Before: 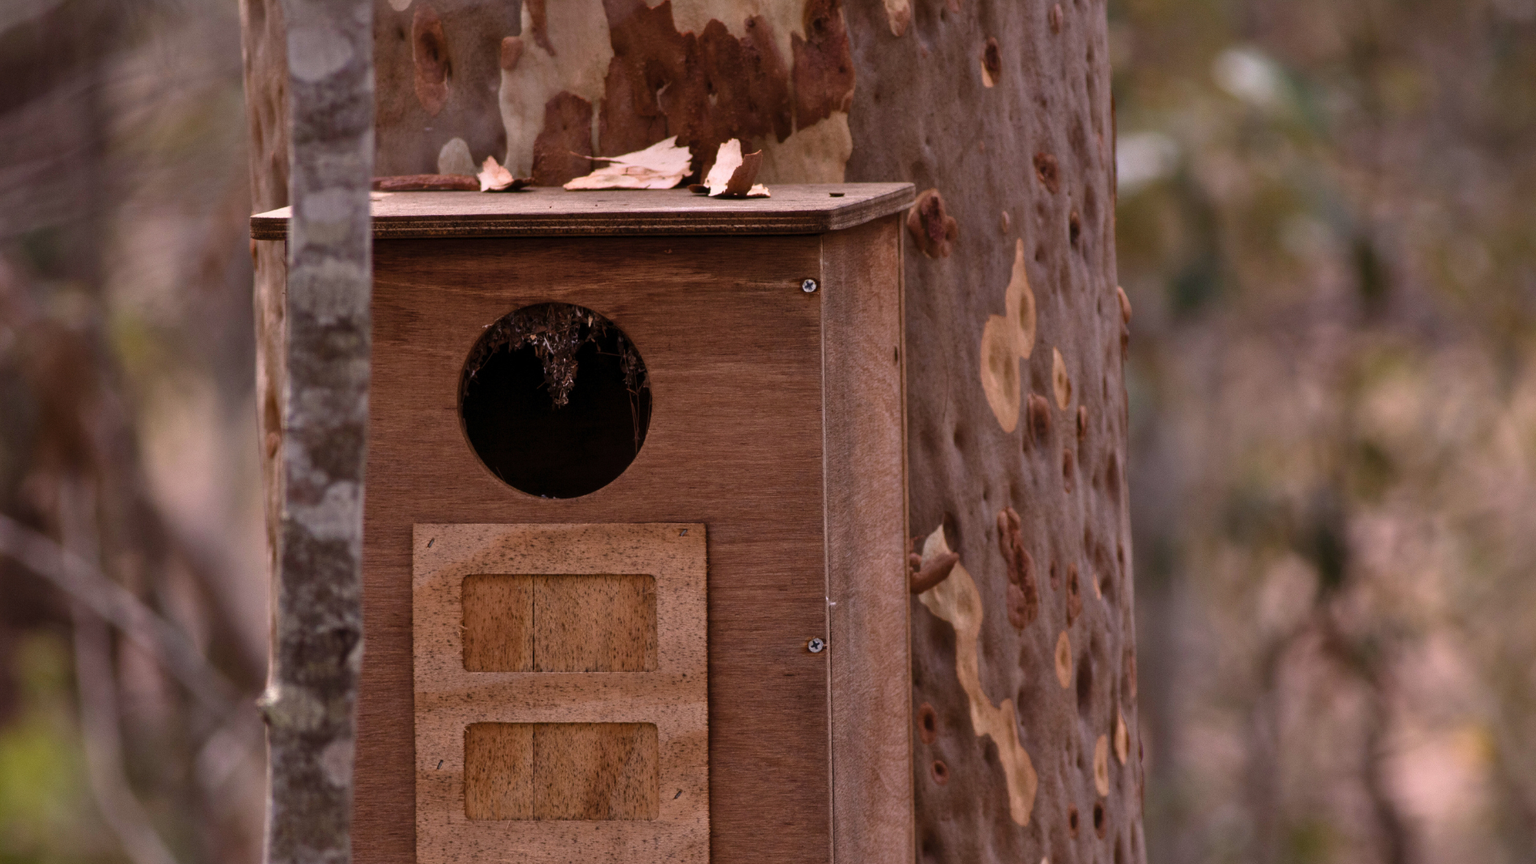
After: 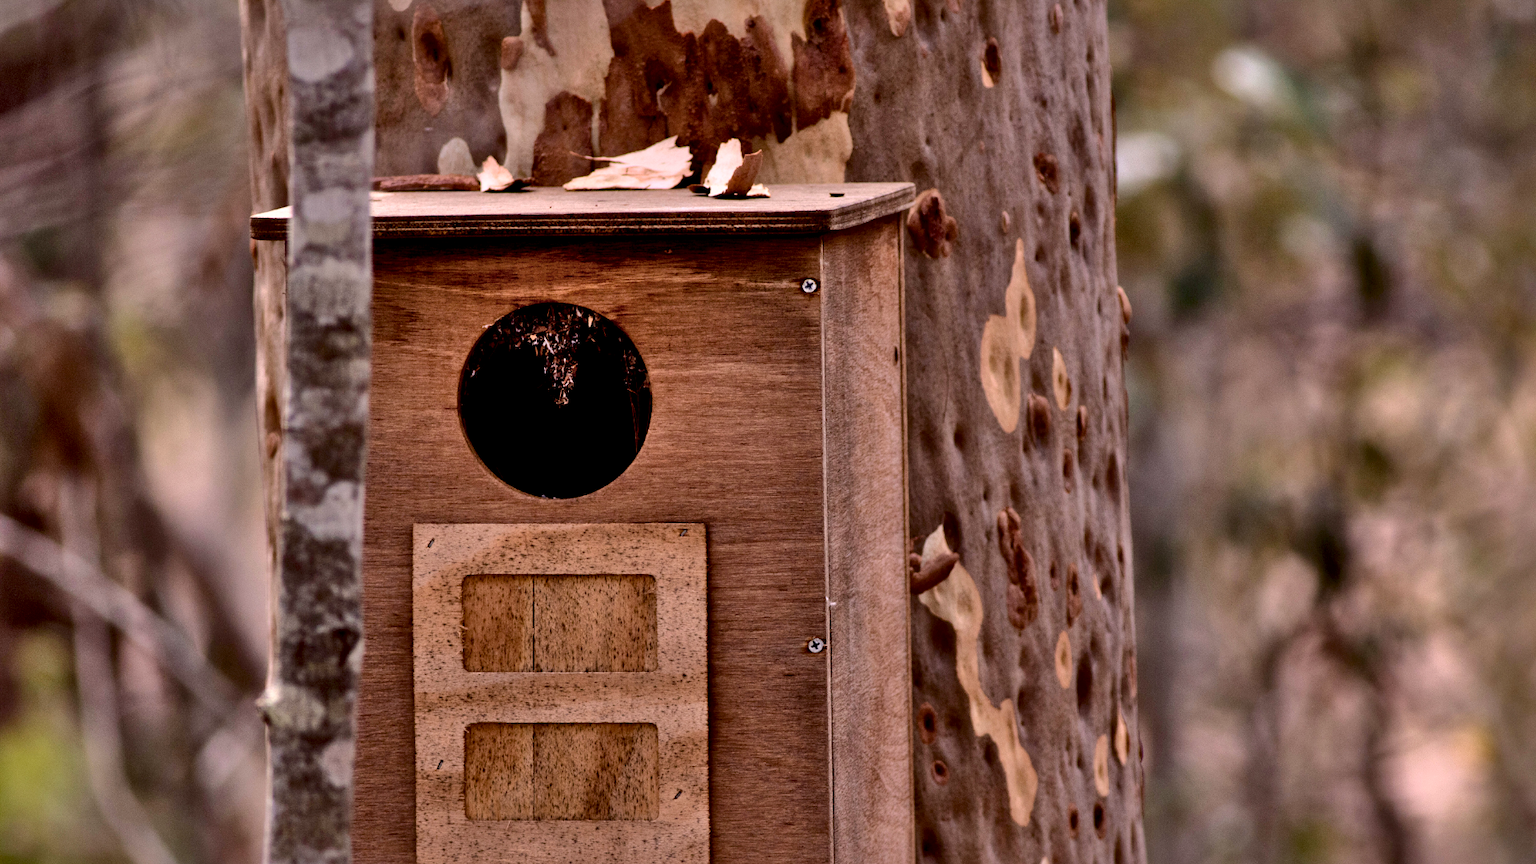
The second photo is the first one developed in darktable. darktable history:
exposure: black level correction 0.009, exposure 0.119 EV, compensate highlight preservation false
local contrast: mode bilateral grid, contrast 25, coarseness 60, detail 151%, midtone range 0.2
shadows and highlights: shadows 60, soften with gaussian
color balance: contrast fulcrum 17.78%
